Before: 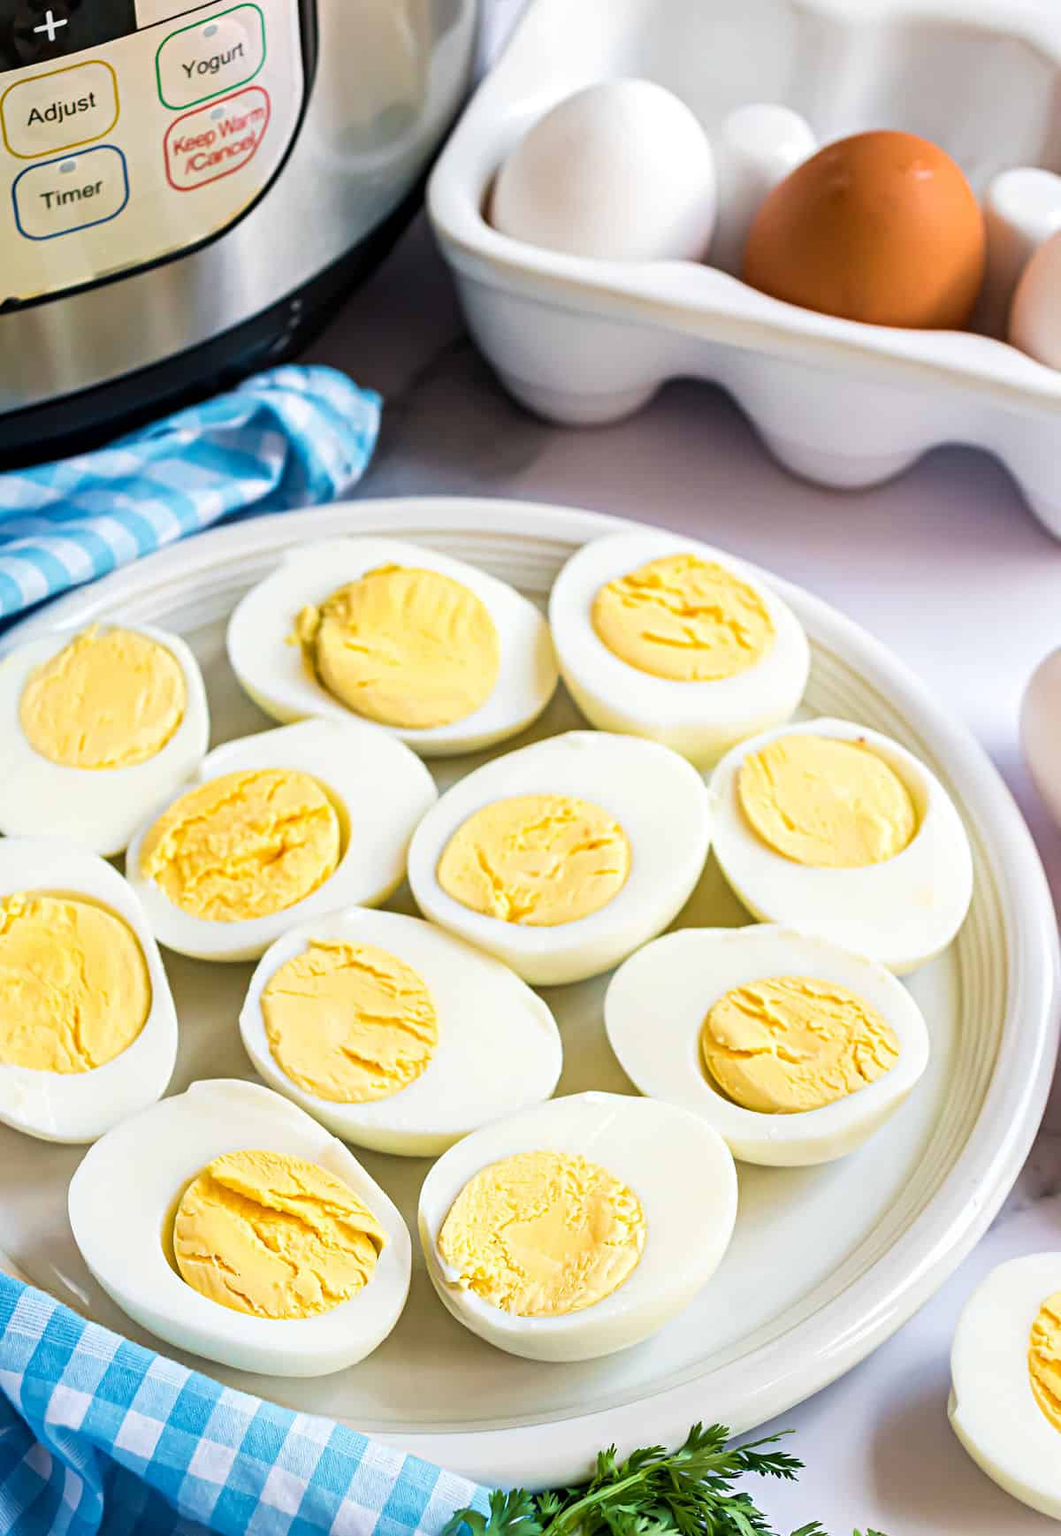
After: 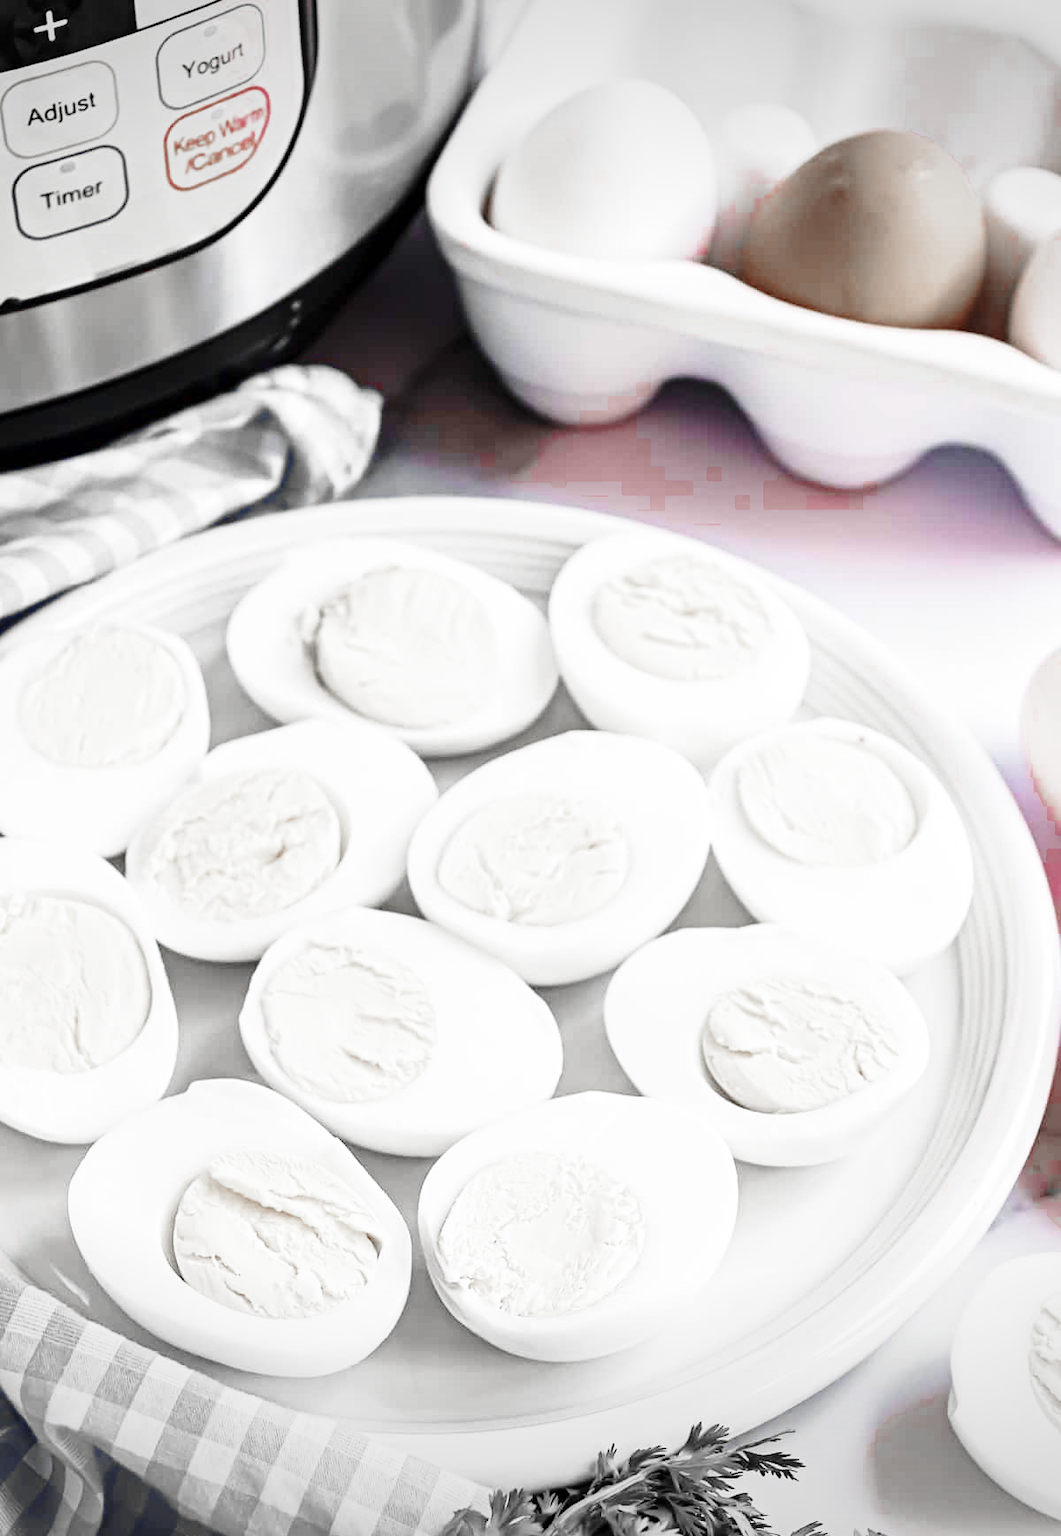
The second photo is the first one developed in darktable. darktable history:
base curve: curves: ch0 [(0, 0) (0.028, 0.03) (0.121, 0.232) (0.46, 0.748) (0.859, 0.968) (1, 1)], preserve colors none
color zones: curves: ch0 [(0, 0.278) (0.143, 0.5) (0.286, 0.5) (0.429, 0.5) (0.571, 0.5) (0.714, 0.5) (0.857, 0.5) (1, 0.5)]; ch1 [(0, 1) (0.143, 0.165) (0.286, 0) (0.429, 0) (0.571, 0) (0.714, 0) (0.857, 0.5) (1, 0.5)]; ch2 [(0, 0.508) (0.143, 0.5) (0.286, 0.5) (0.429, 0.5) (0.571, 0.5) (0.714, 0.5) (0.857, 0.5) (1, 0.5)]
vignetting: fall-off start 100%, brightness -0.282, width/height ratio 1.31
